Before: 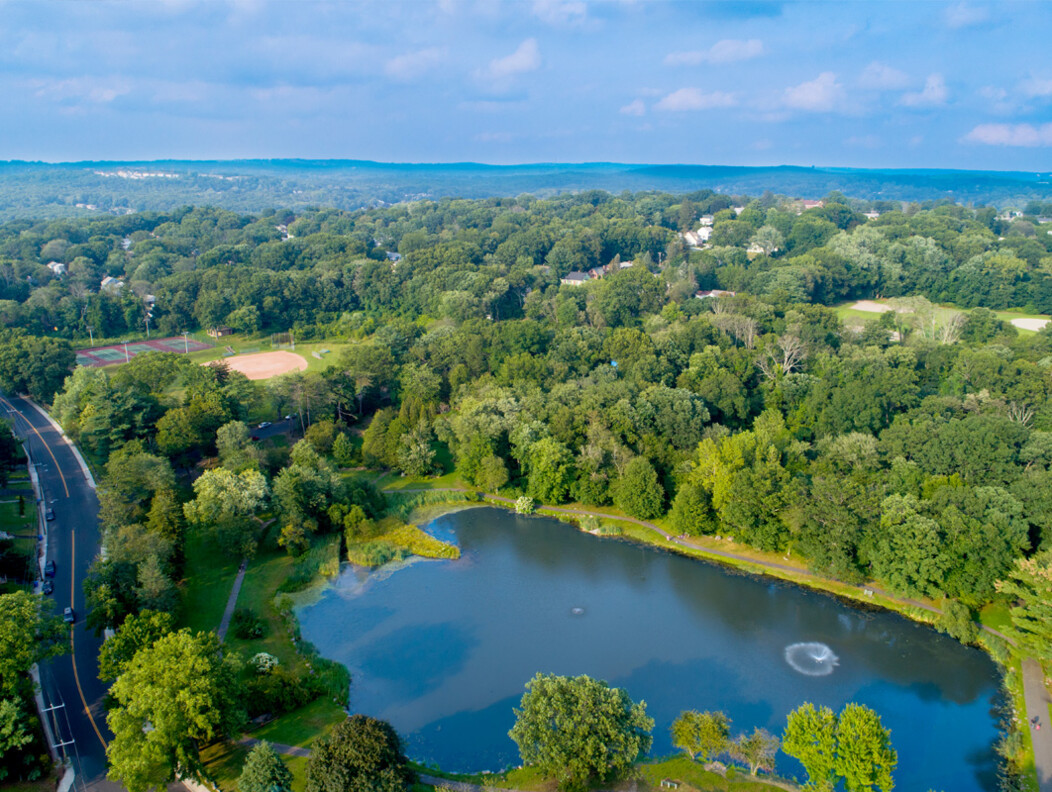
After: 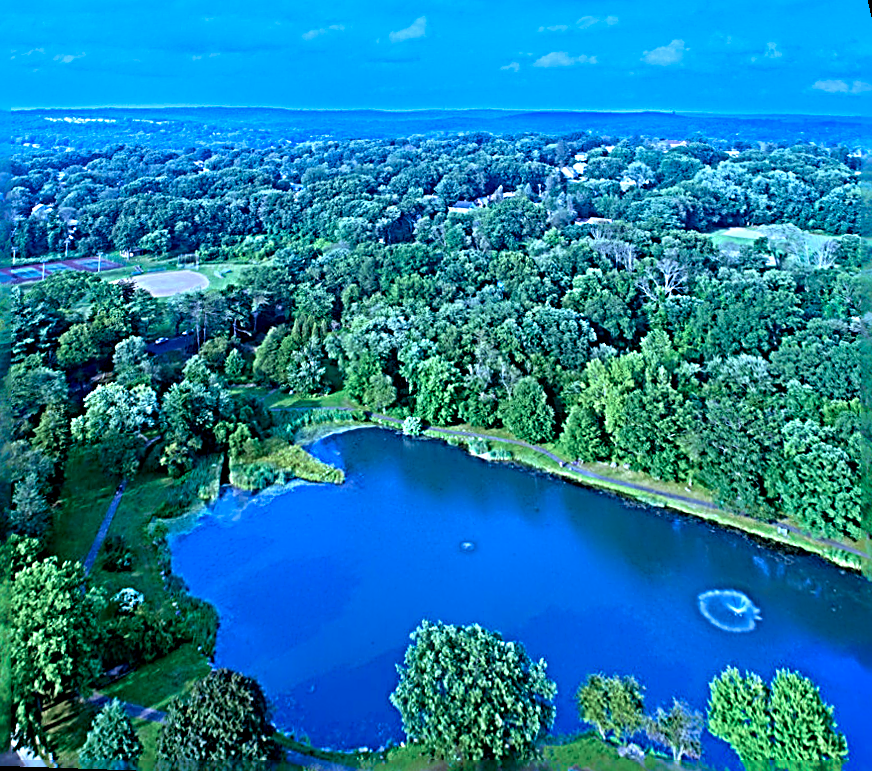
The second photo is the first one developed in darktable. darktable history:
color calibration: illuminant as shot in camera, x 0.462, y 0.419, temperature 2651.64 K
rotate and perspective: rotation 0.72°, lens shift (vertical) -0.352, lens shift (horizontal) -0.051, crop left 0.152, crop right 0.859, crop top 0.019, crop bottom 0.964
sharpen: radius 4.001, amount 2
color zones: curves: ch0 [(0.11, 0.396) (0.195, 0.36) (0.25, 0.5) (0.303, 0.412) (0.357, 0.544) (0.75, 0.5) (0.967, 0.328)]; ch1 [(0, 0.468) (0.112, 0.512) (0.202, 0.6) (0.25, 0.5) (0.307, 0.352) (0.357, 0.544) (0.75, 0.5) (0.963, 0.524)]
white balance: red 1.004, blue 1.024
